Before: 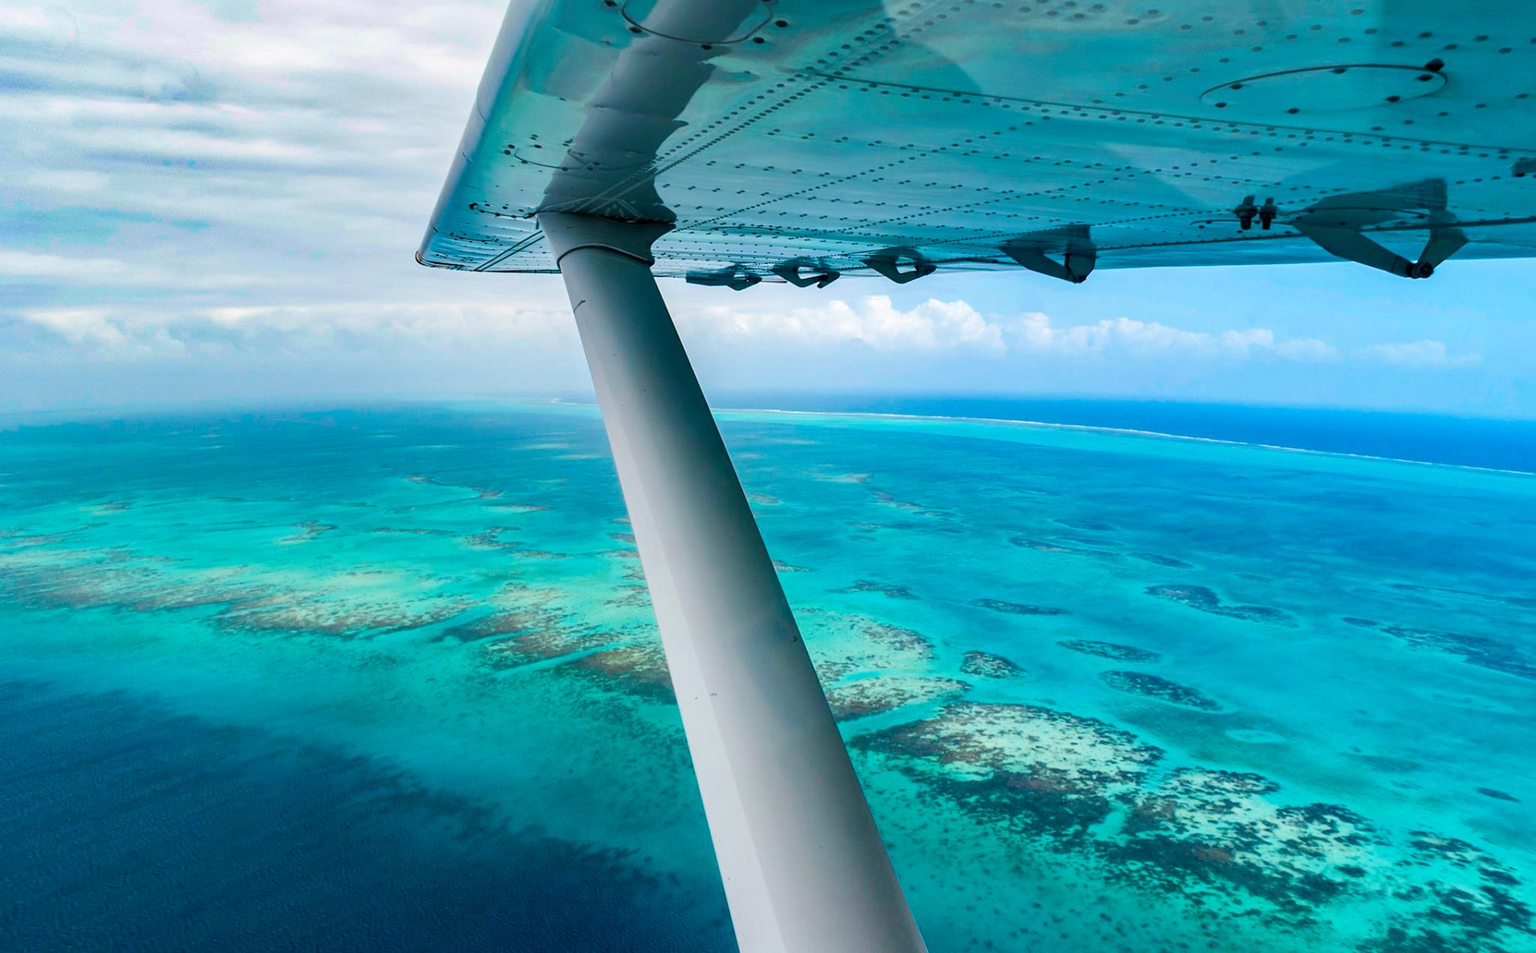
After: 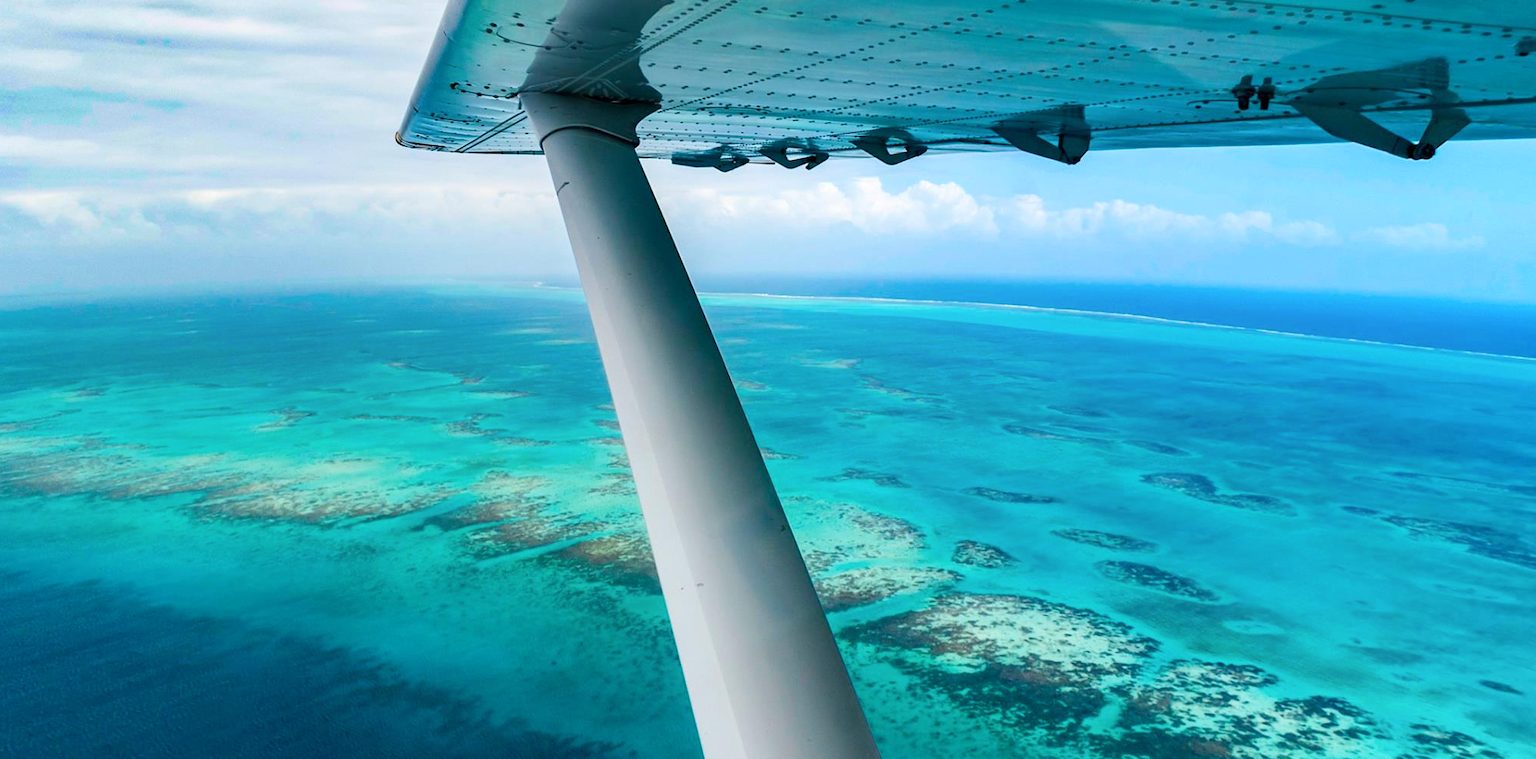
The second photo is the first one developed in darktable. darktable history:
shadows and highlights: shadows -1.25, highlights 40
crop and rotate: left 1.877%, top 12.898%, right 0.179%, bottom 9.025%
